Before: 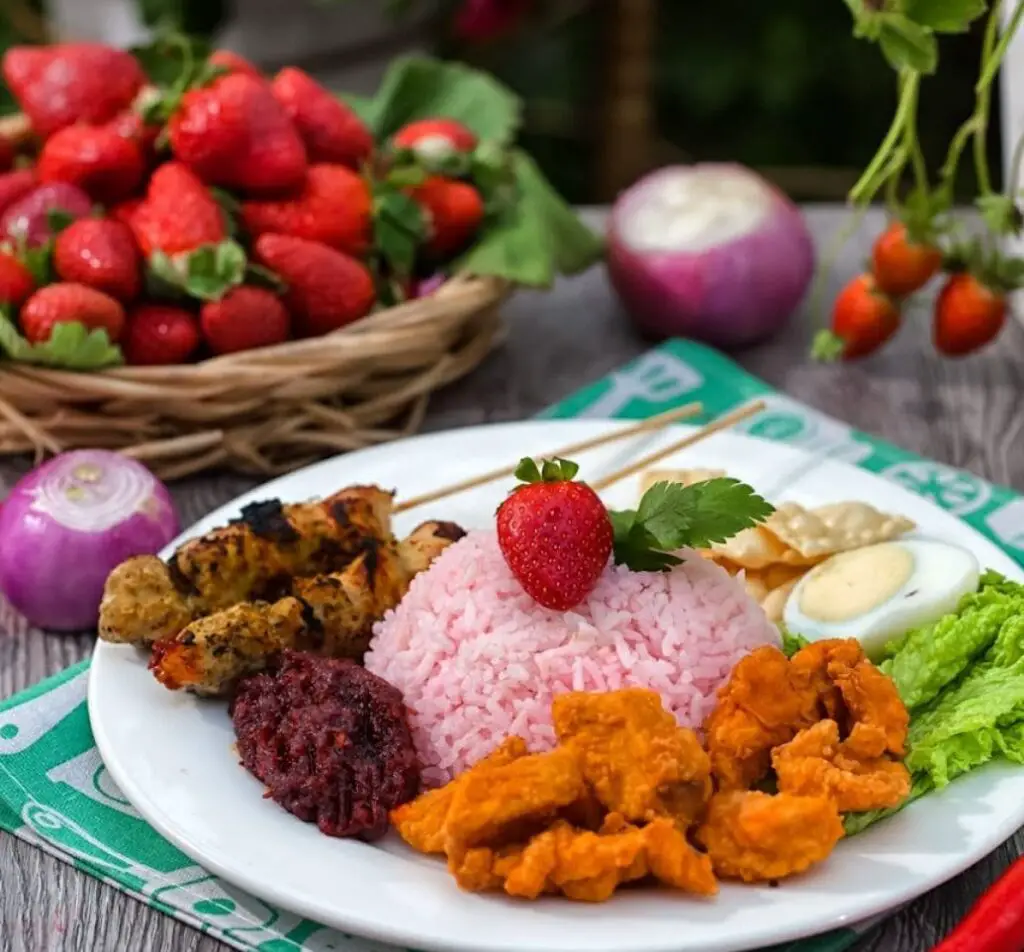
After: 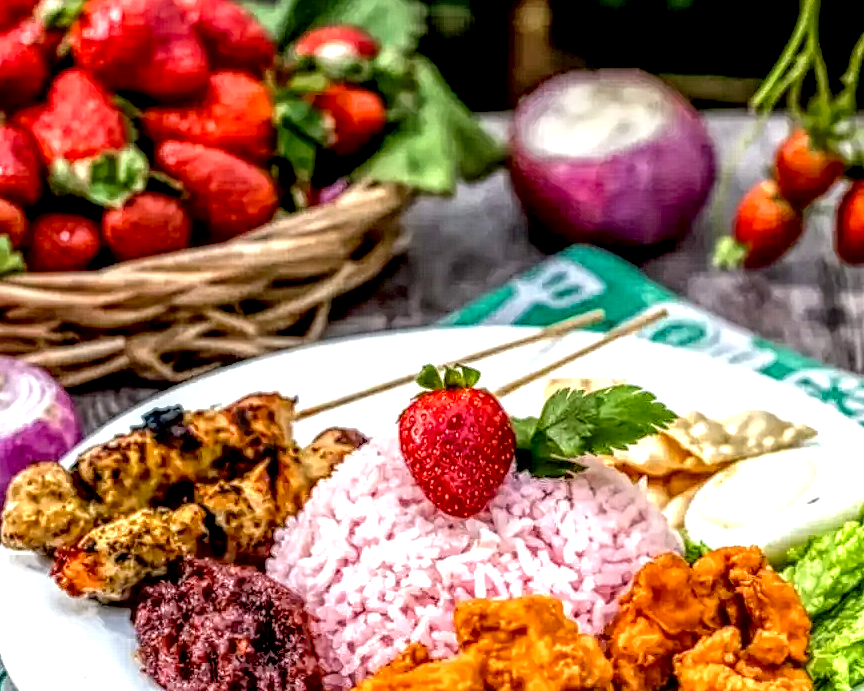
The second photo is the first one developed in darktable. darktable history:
exposure: black level correction 0.011, exposure 0.694 EV, compensate exposure bias true, compensate highlight preservation false
crop and rotate: left 9.633%, top 9.78%, right 5.947%, bottom 17.565%
local contrast: highlights 4%, shadows 3%, detail 298%, midtone range 0.295
